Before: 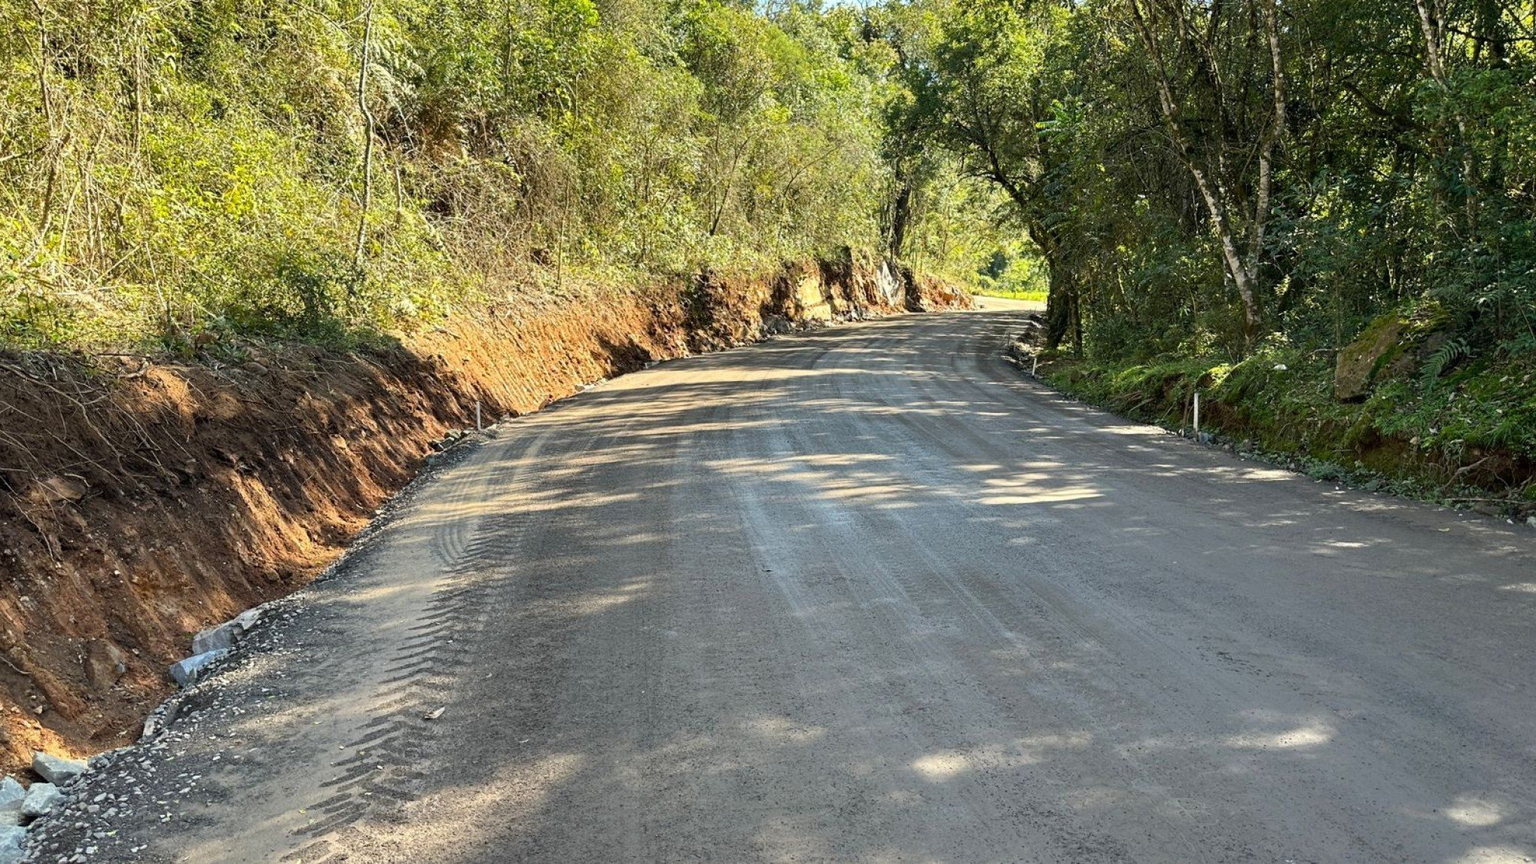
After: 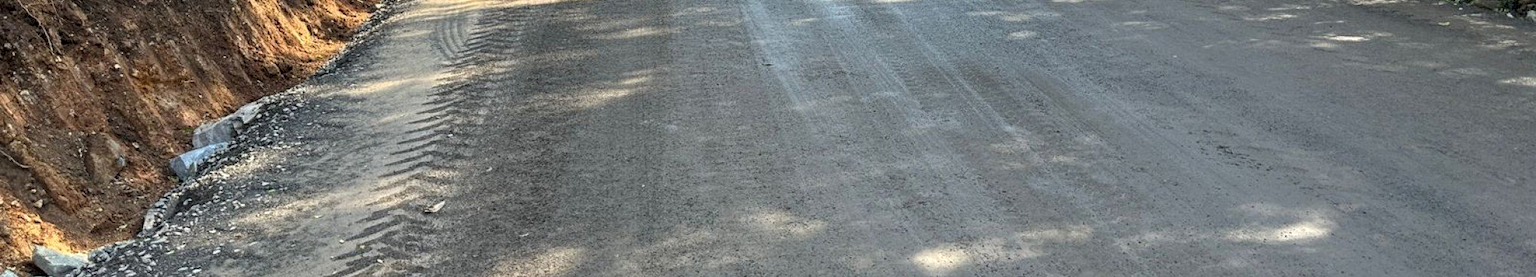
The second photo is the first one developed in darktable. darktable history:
local contrast: on, module defaults
crop and rotate: top 58.628%, bottom 9.137%
